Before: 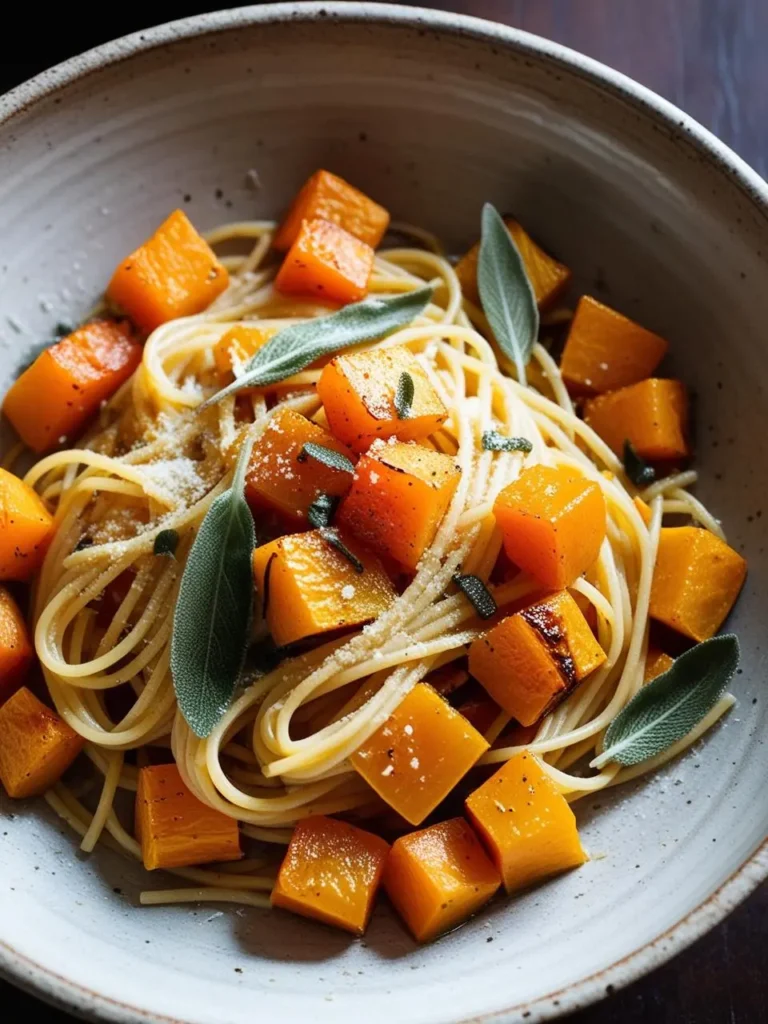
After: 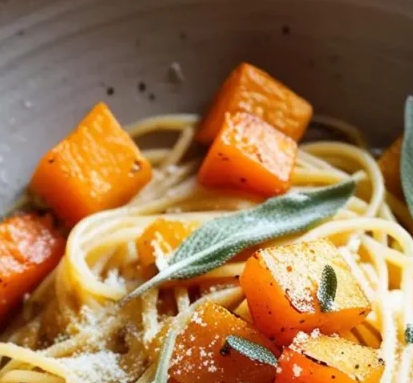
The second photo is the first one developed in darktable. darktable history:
crop: left 10.108%, top 10.512%, right 36.05%, bottom 51.998%
